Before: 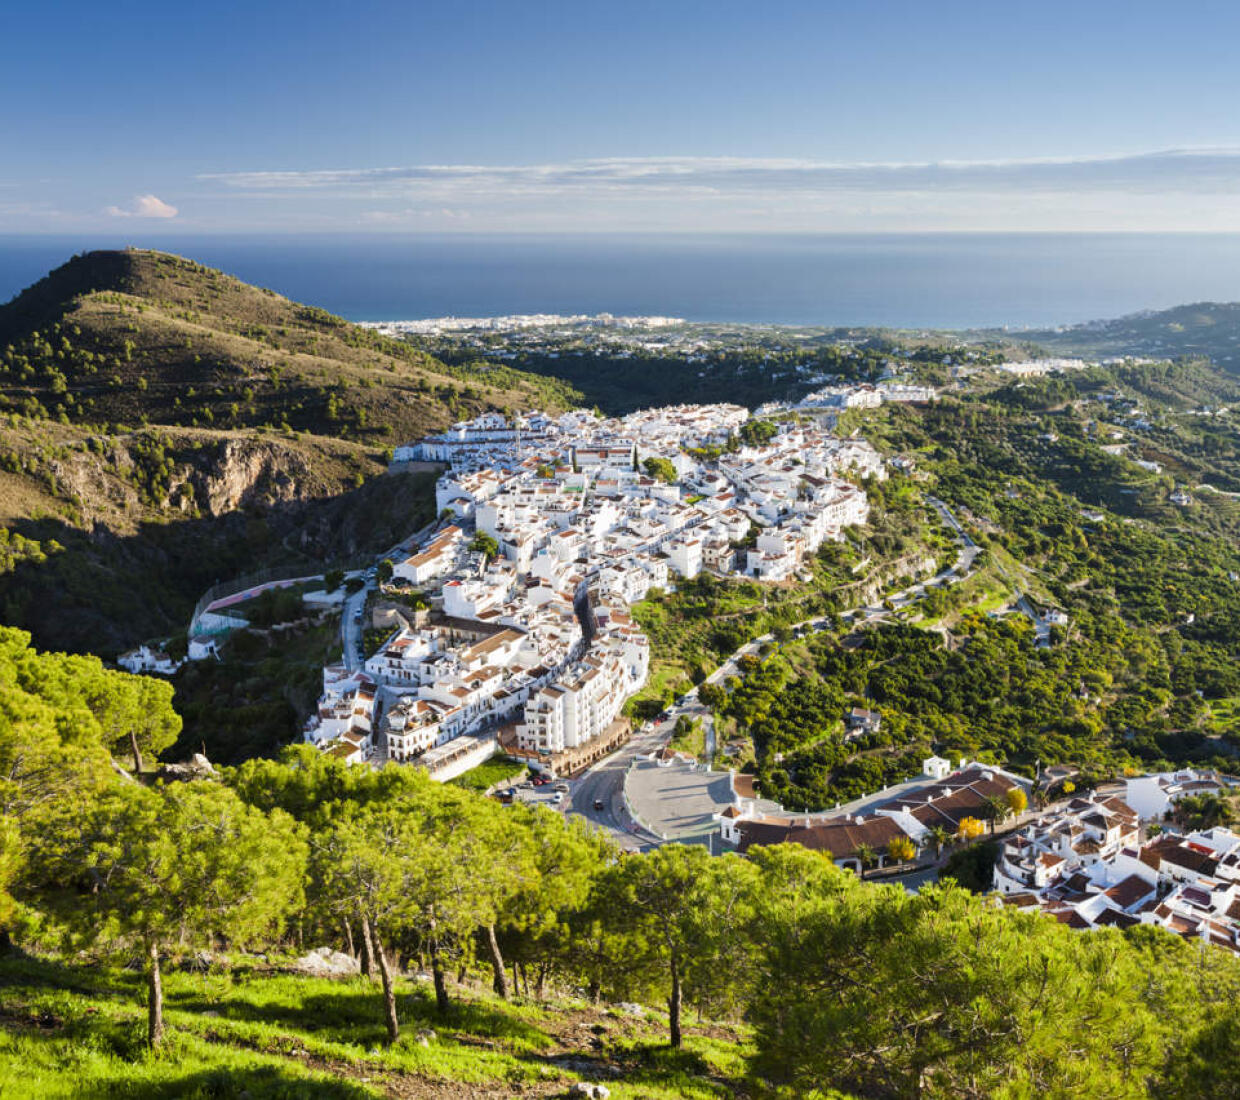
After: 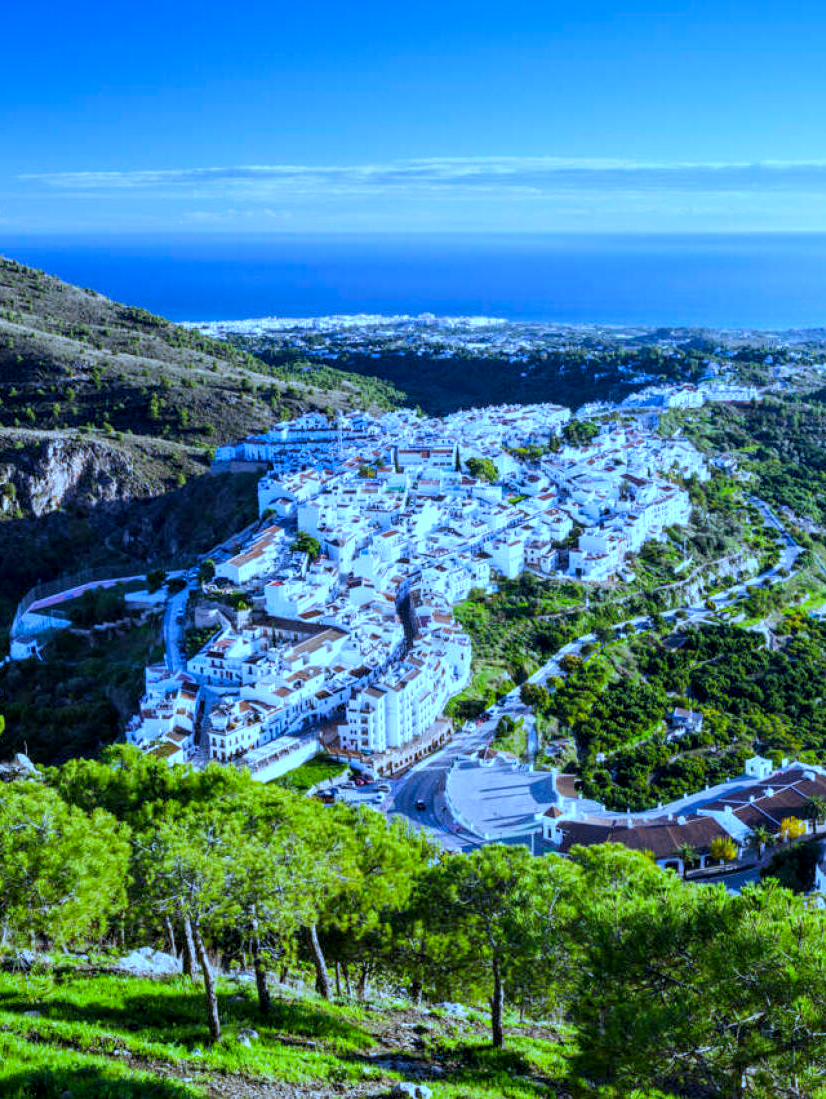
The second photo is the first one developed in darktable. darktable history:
crop and rotate: left 14.385%, right 18.948%
white balance: red 0.766, blue 1.537
local contrast: detail 130%
